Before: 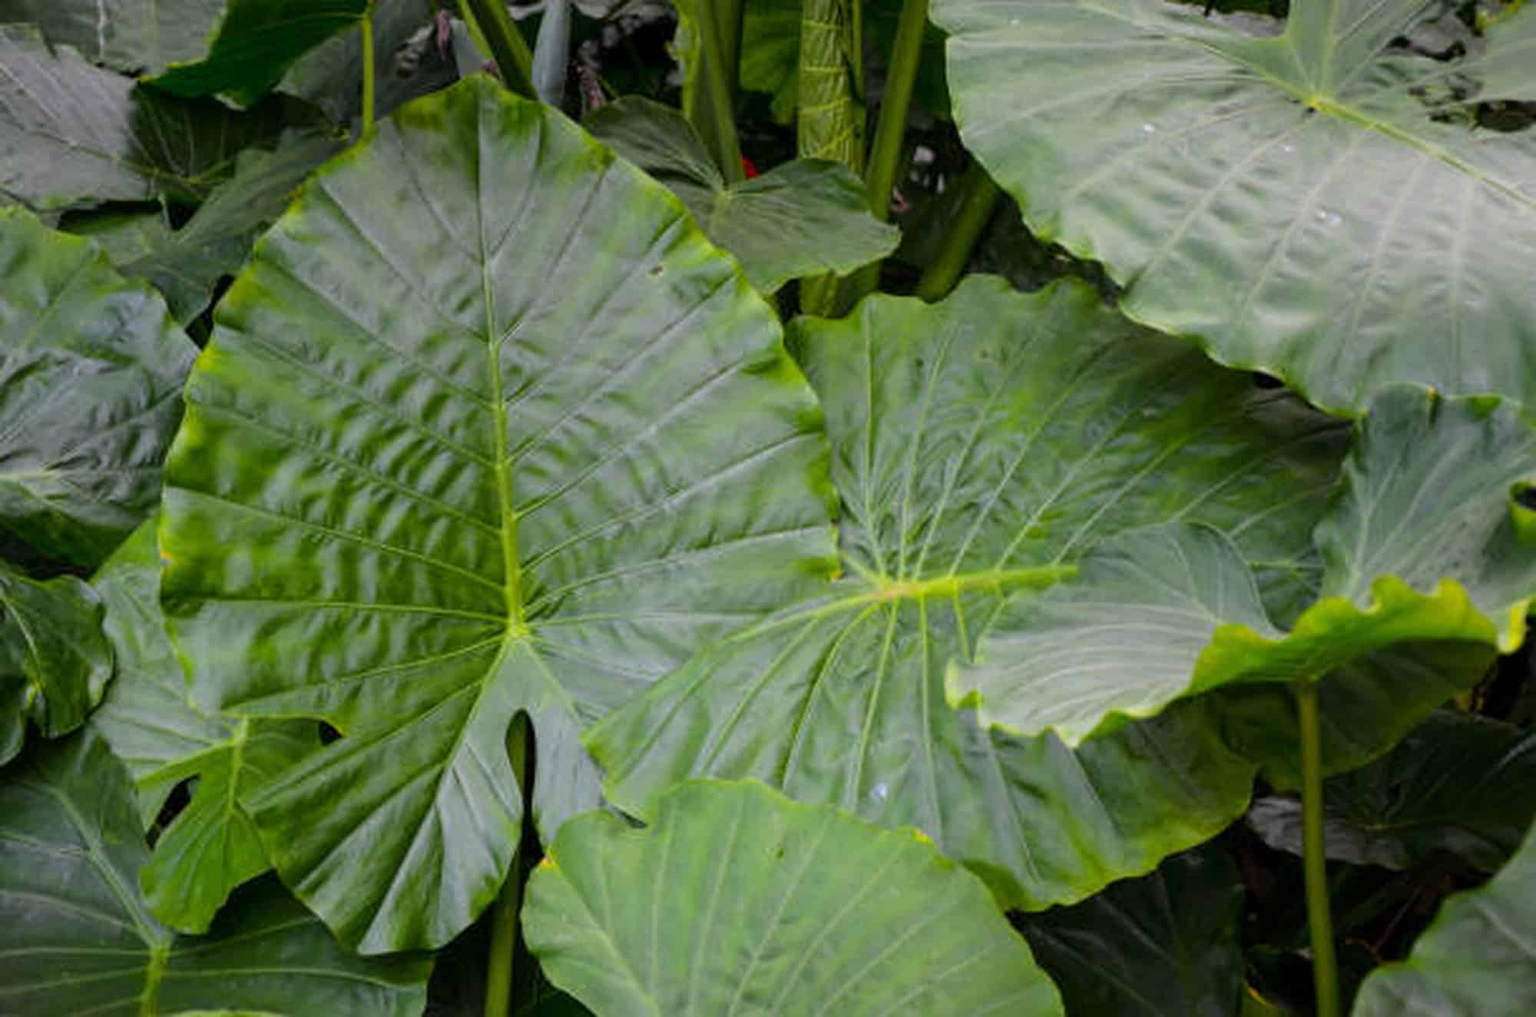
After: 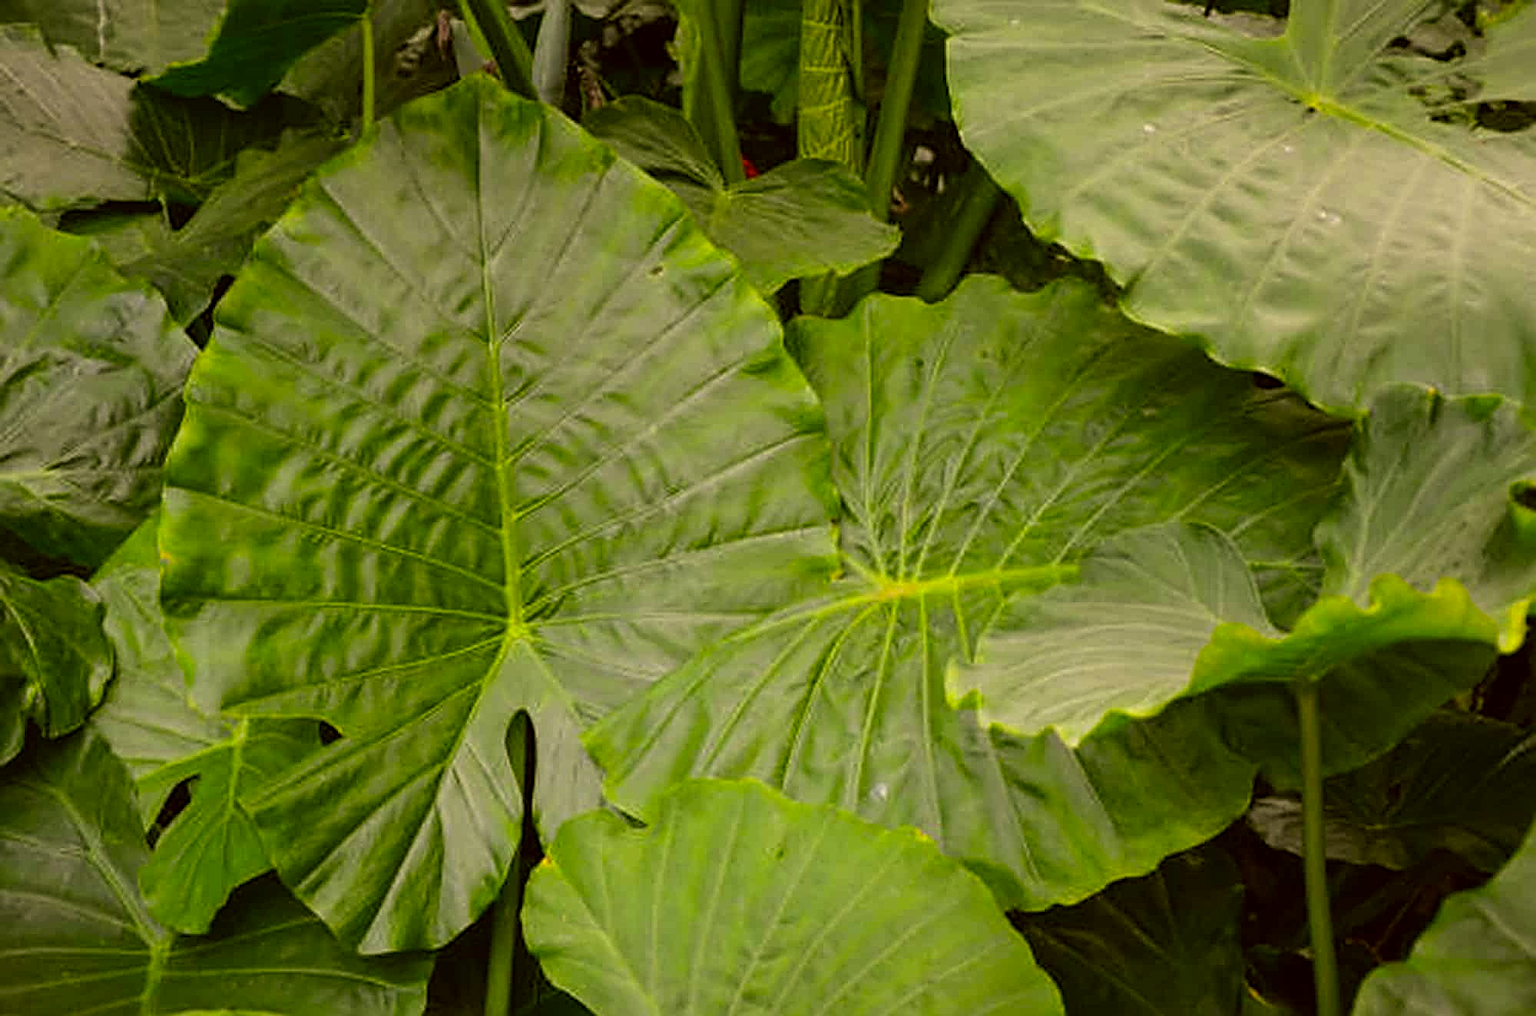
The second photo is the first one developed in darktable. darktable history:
sharpen: radius 2.592, amount 0.683
color correction: highlights a* 0.13, highlights b* 29.18, shadows a* -0.162, shadows b* 21.41
